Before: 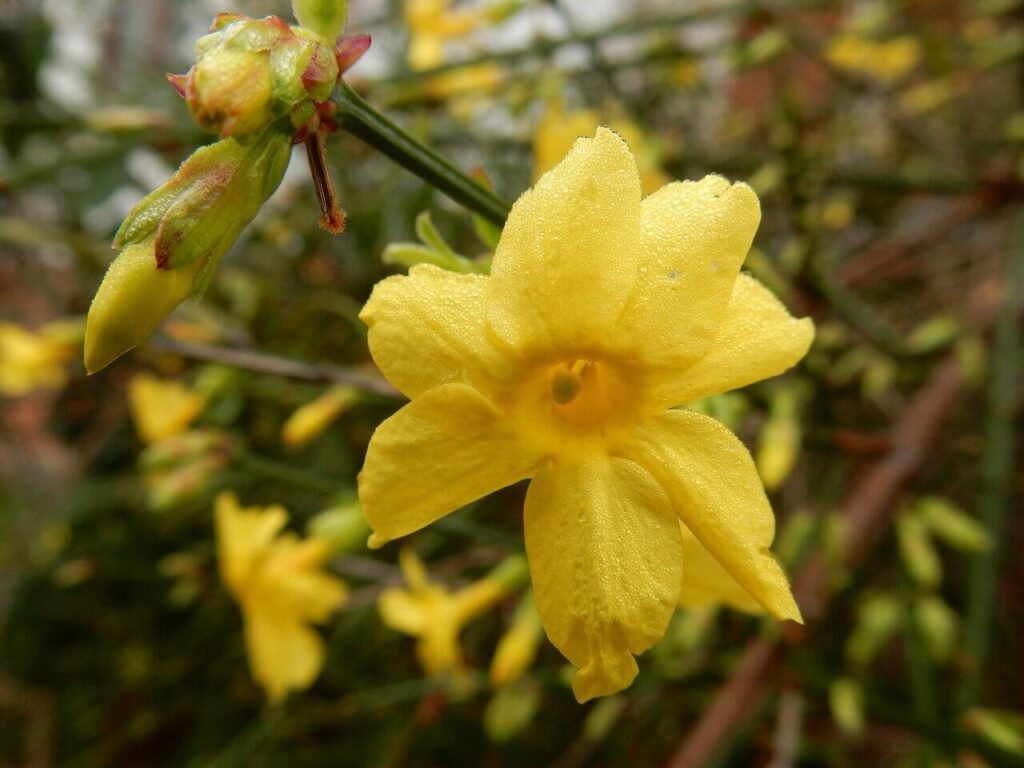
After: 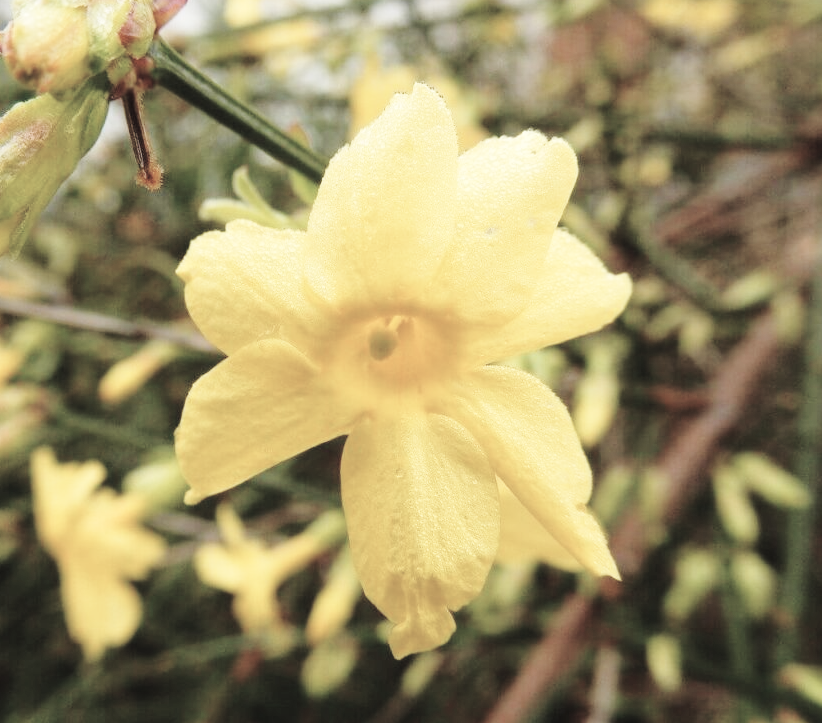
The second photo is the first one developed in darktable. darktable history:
contrast brightness saturation: brightness 0.18, saturation -0.5
crop and rotate: left 17.959%, top 5.771%, right 1.742%
base curve: curves: ch0 [(0, 0) (0.028, 0.03) (0.121, 0.232) (0.46, 0.748) (0.859, 0.968) (1, 1)], preserve colors none
